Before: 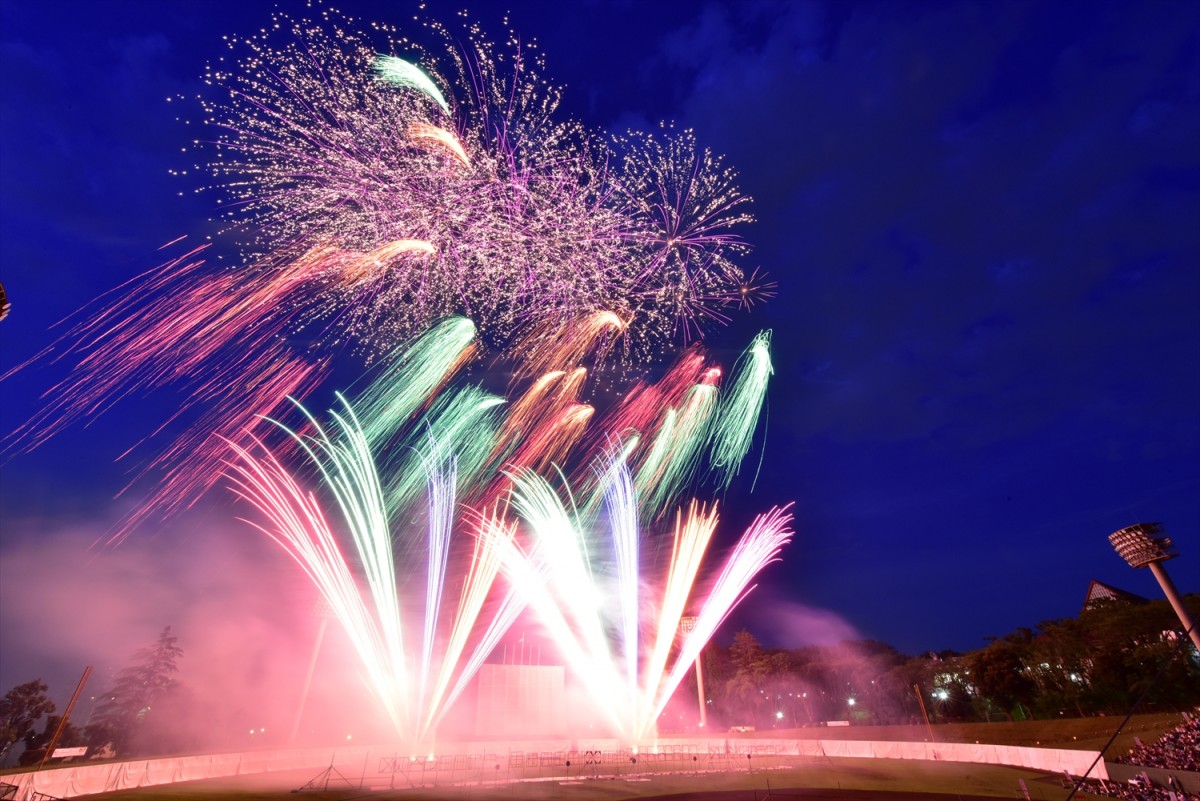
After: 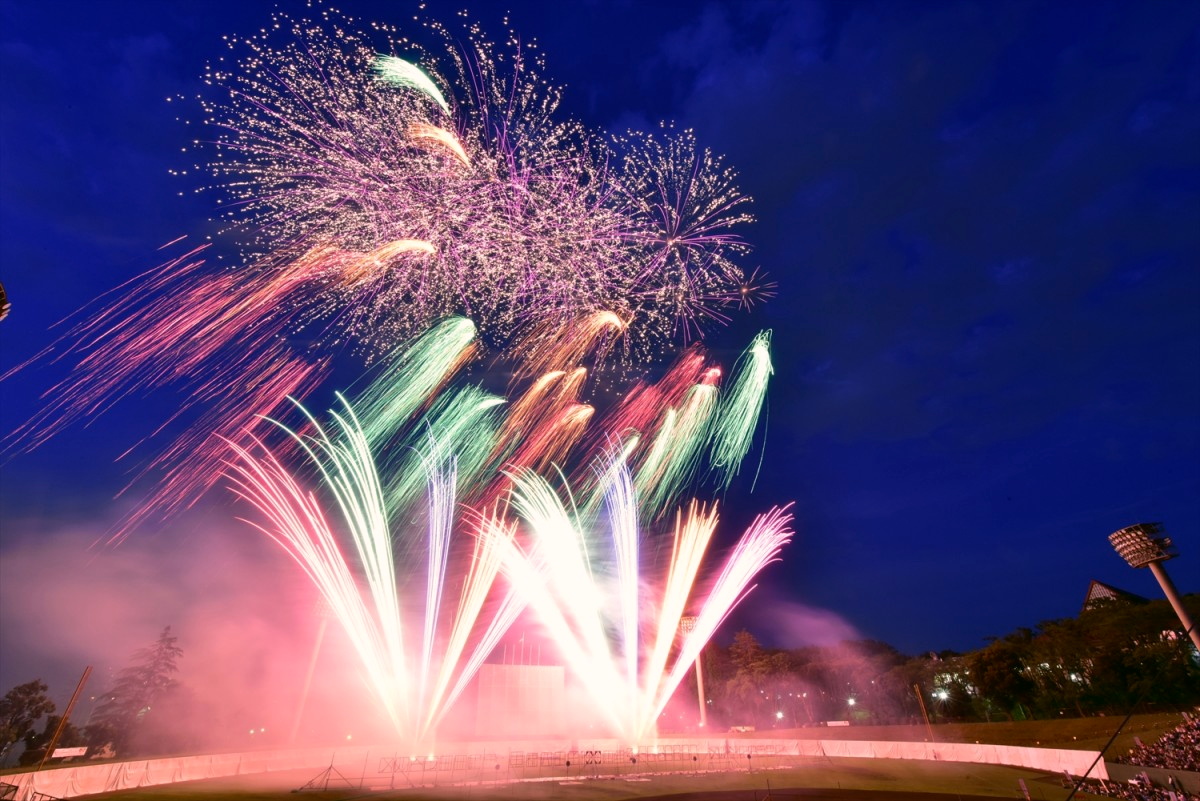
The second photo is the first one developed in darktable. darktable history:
color correction: highlights a* 4.28, highlights b* 4.95, shadows a* -7.71, shadows b* 4.75
